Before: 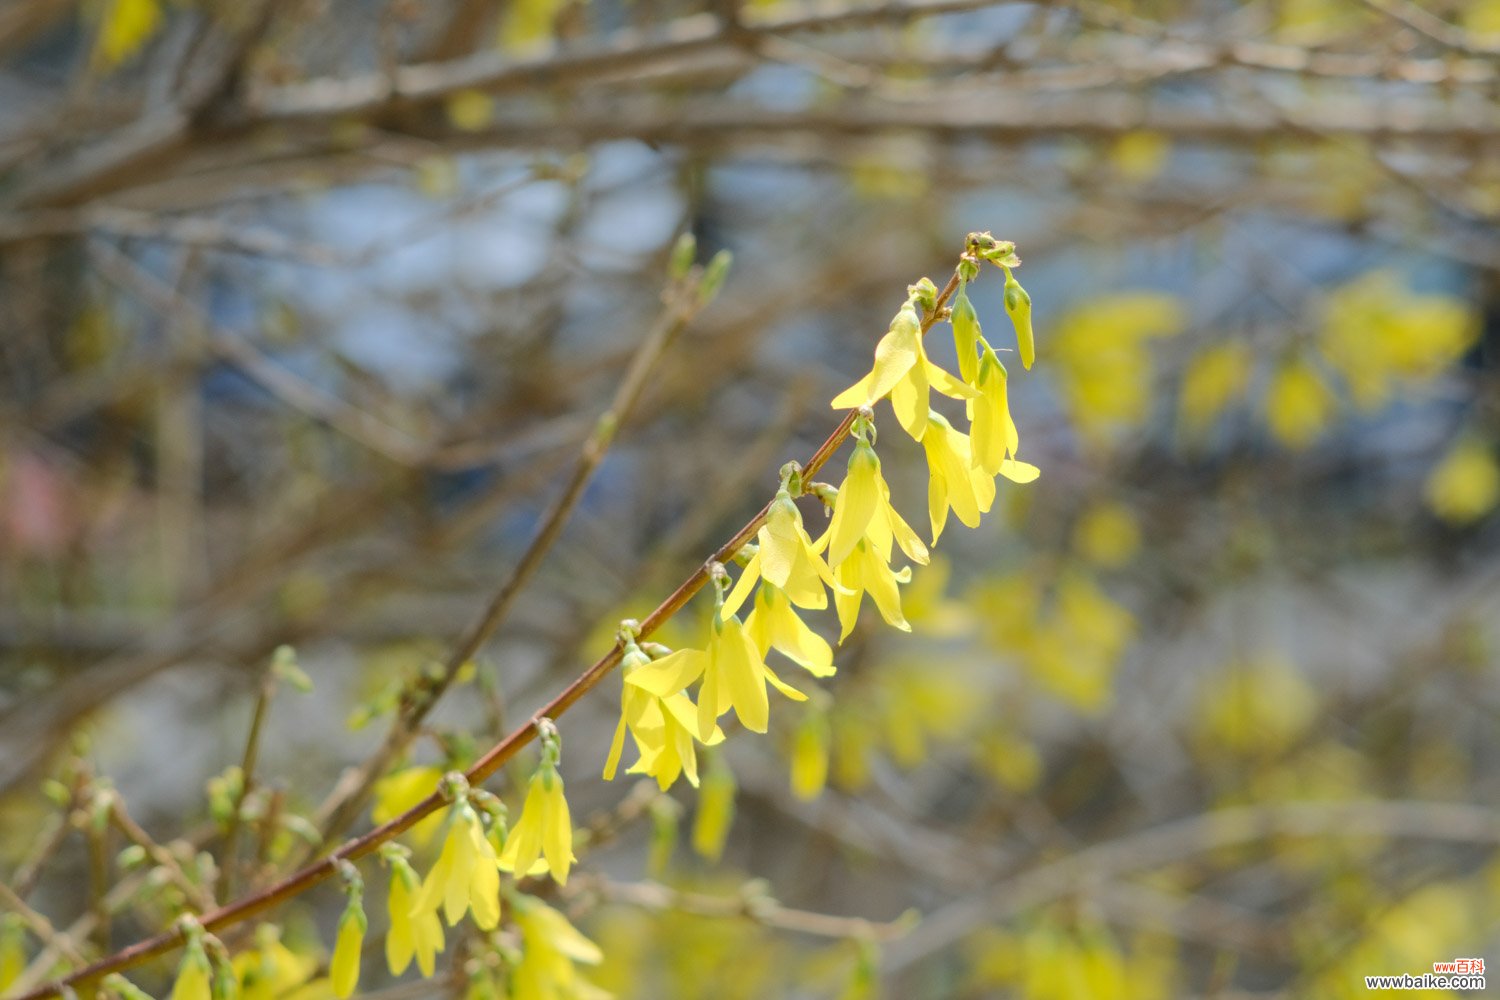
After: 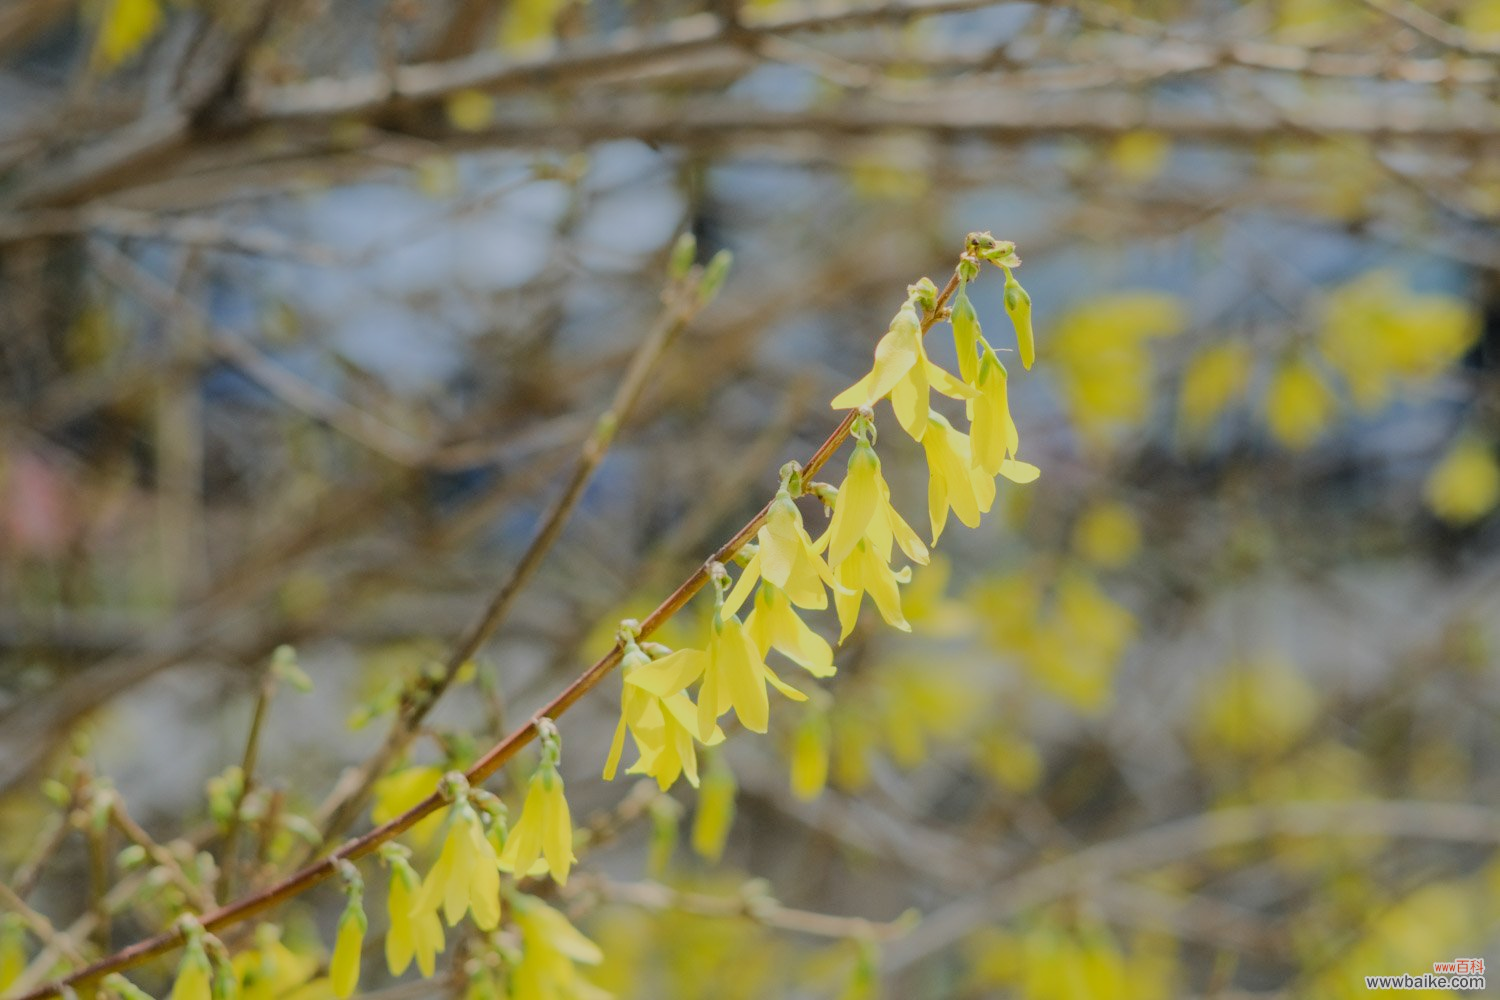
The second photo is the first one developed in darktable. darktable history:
filmic rgb: black relative exposure -7.13 EV, white relative exposure 5.34 EV, hardness 3.02
